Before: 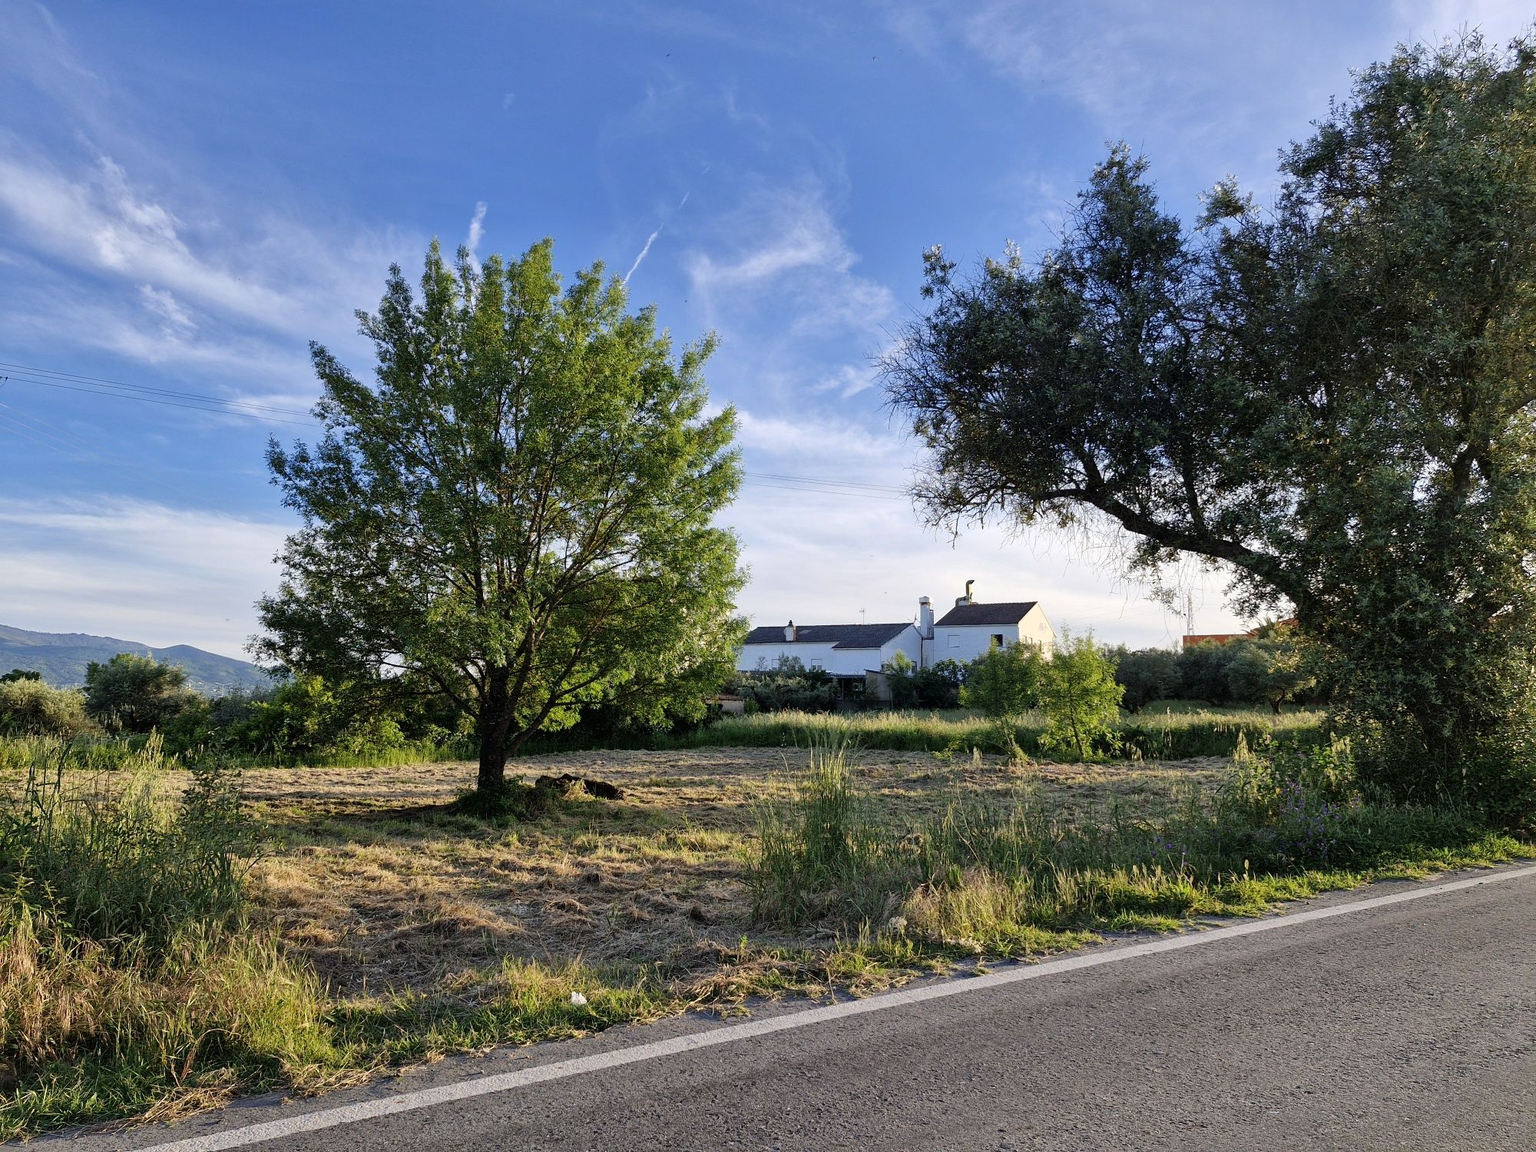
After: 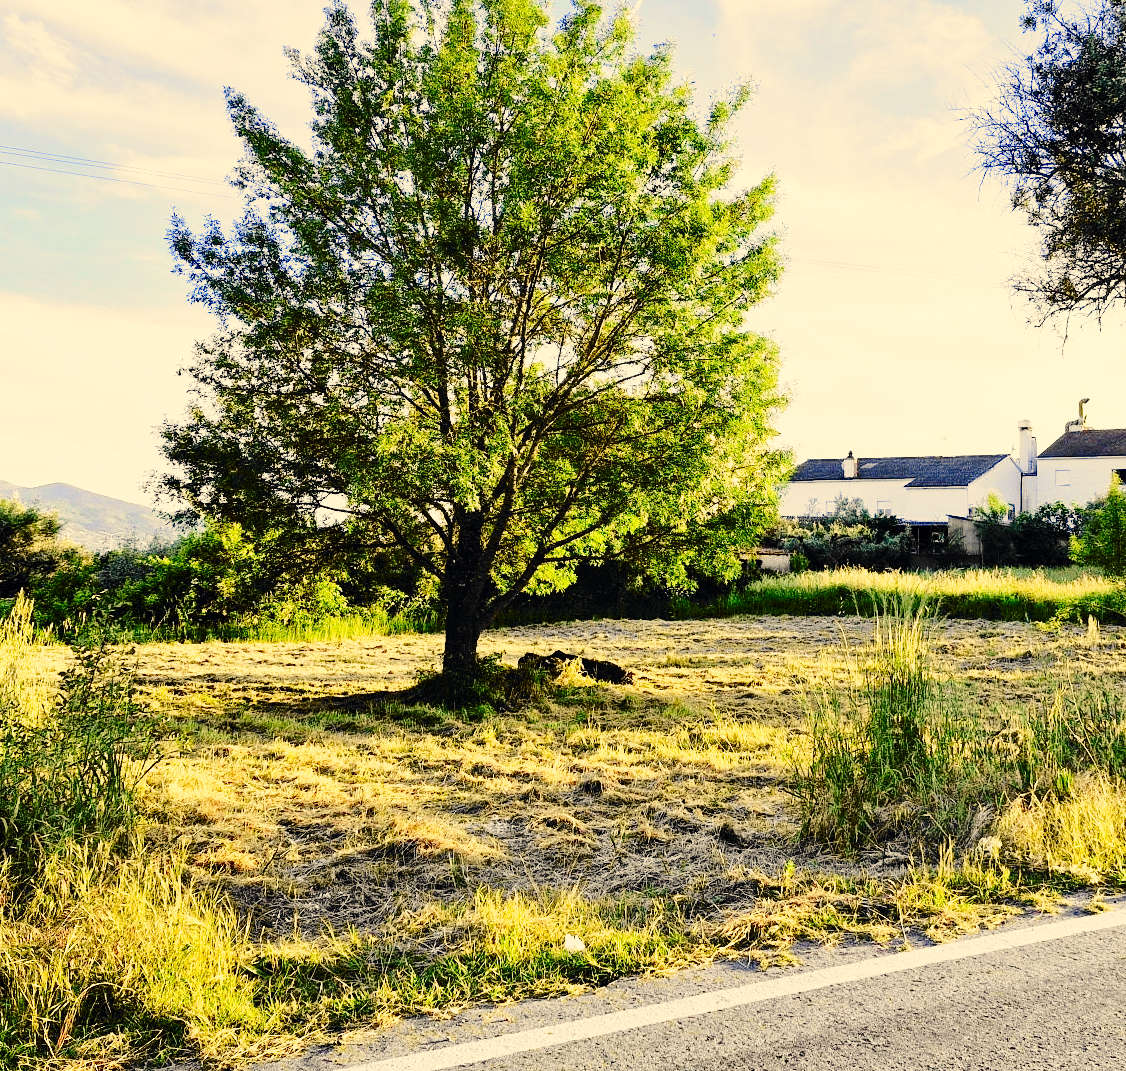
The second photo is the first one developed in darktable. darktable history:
color correction: highlights a* 2.72, highlights b* 22.8
base curve: curves: ch0 [(0, 0) (0.028, 0.03) (0.105, 0.232) (0.387, 0.748) (0.754, 0.968) (1, 1)], fusion 1, exposure shift 0.576, preserve colors none
crop: left 8.966%, top 23.852%, right 34.699%, bottom 4.703%
tone curve: curves: ch0 [(0, 0) (0.071, 0.047) (0.266, 0.26) (0.483, 0.554) (0.753, 0.811) (1, 0.983)]; ch1 [(0, 0) (0.346, 0.307) (0.408, 0.387) (0.463, 0.465) (0.482, 0.493) (0.502, 0.5) (0.517, 0.502) (0.55, 0.548) (0.597, 0.61) (0.651, 0.698) (1, 1)]; ch2 [(0, 0) (0.346, 0.34) (0.434, 0.46) (0.485, 0.494) (0.5, 0.494) (0.517, 0.506) (0.526, 0.545) (0.583, 0.61) (0.625, 0.659) (1, 1)], color space Lab, independent channels, preserve colors none
